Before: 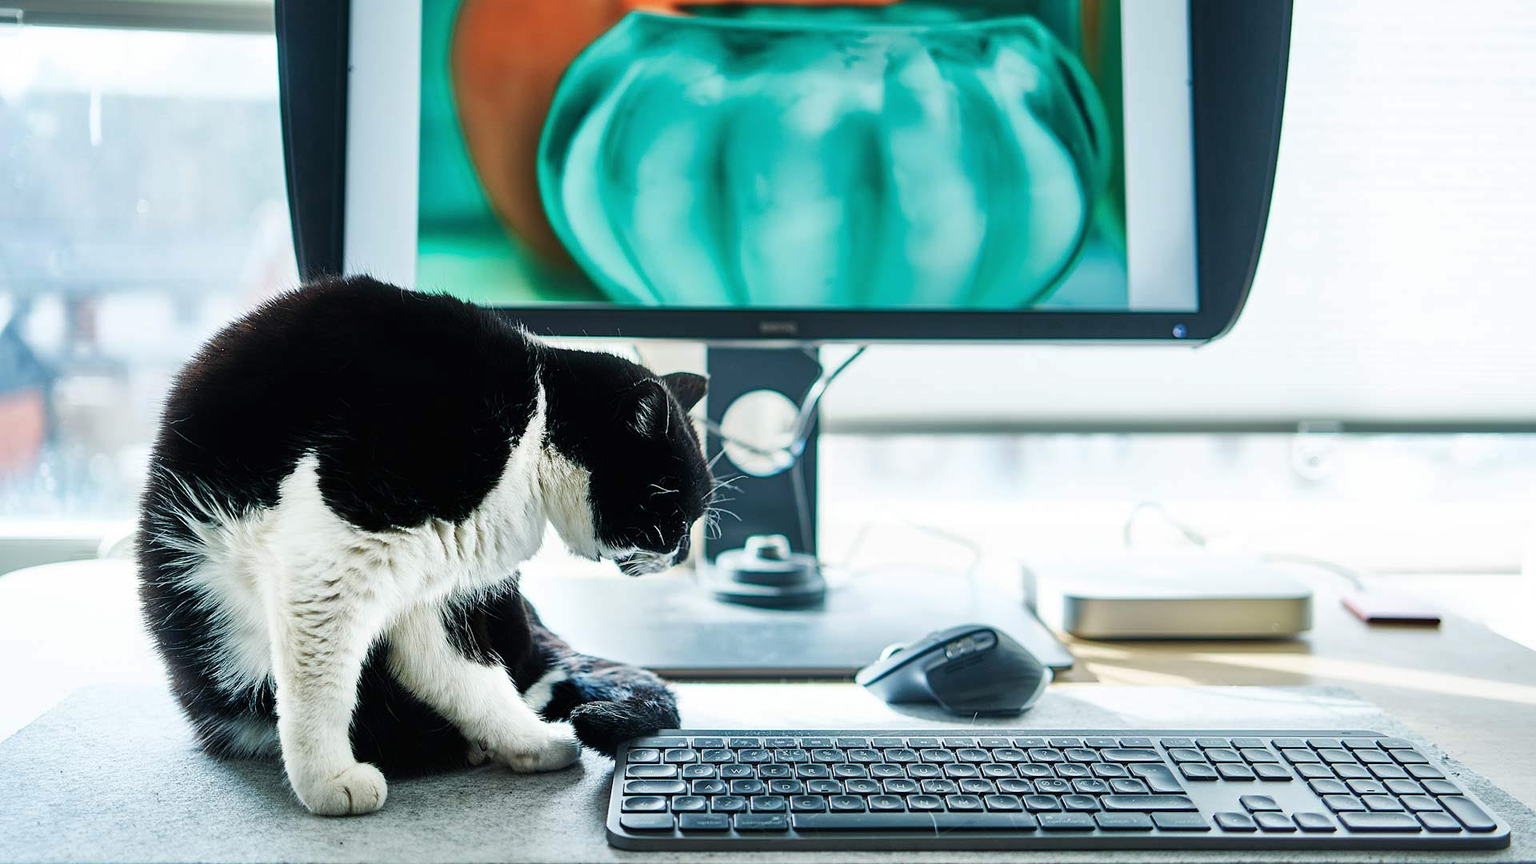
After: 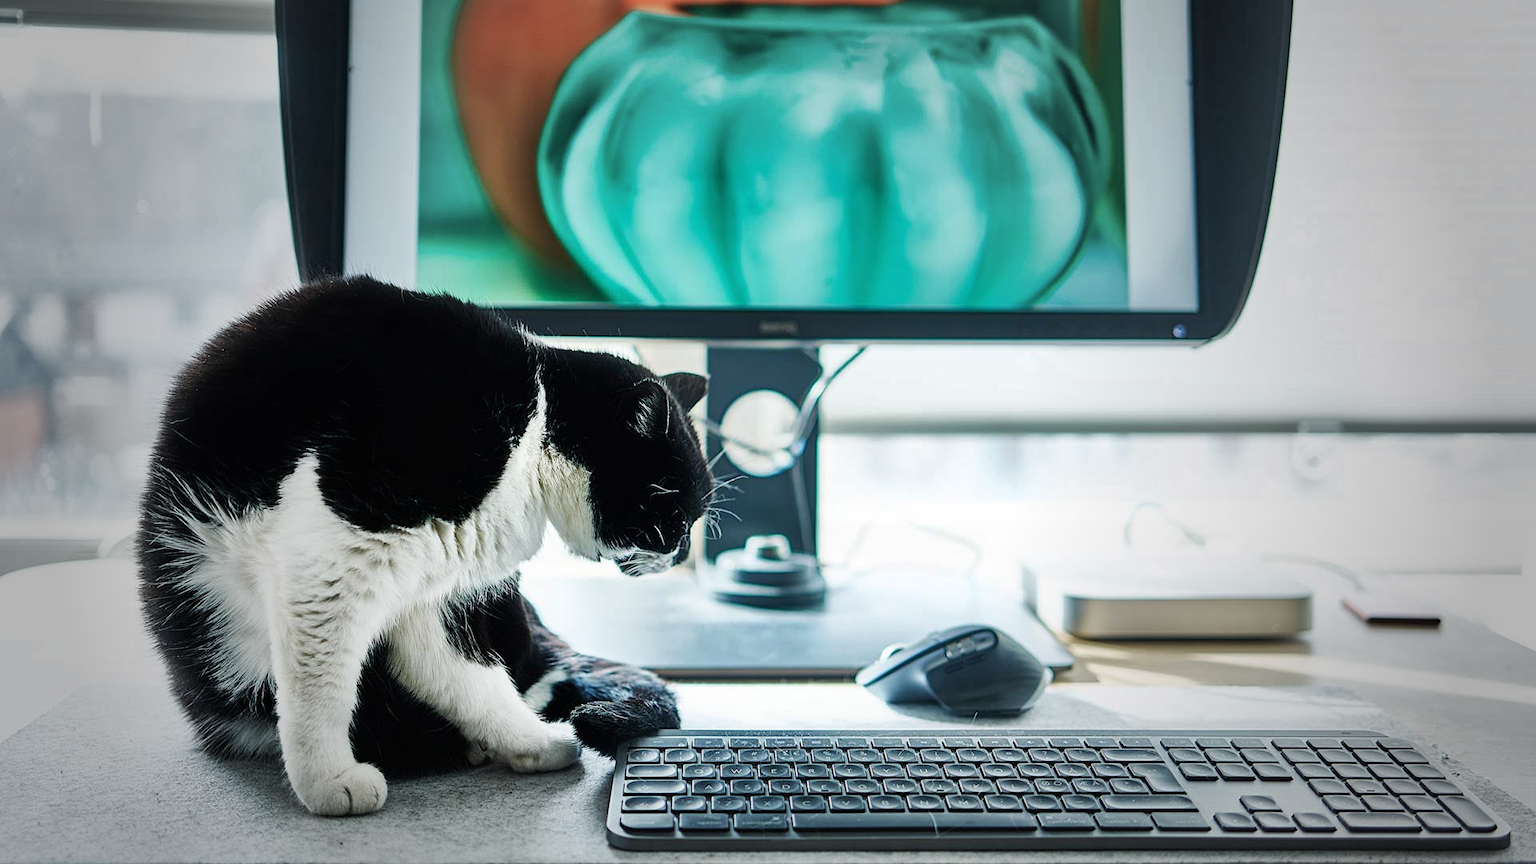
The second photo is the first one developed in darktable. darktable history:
vignetting: fall-off start 34.48%, fall-off radius 64.5%, brightness -0.533, saturation -0.516, width/height ratio 0.958, unbound false
